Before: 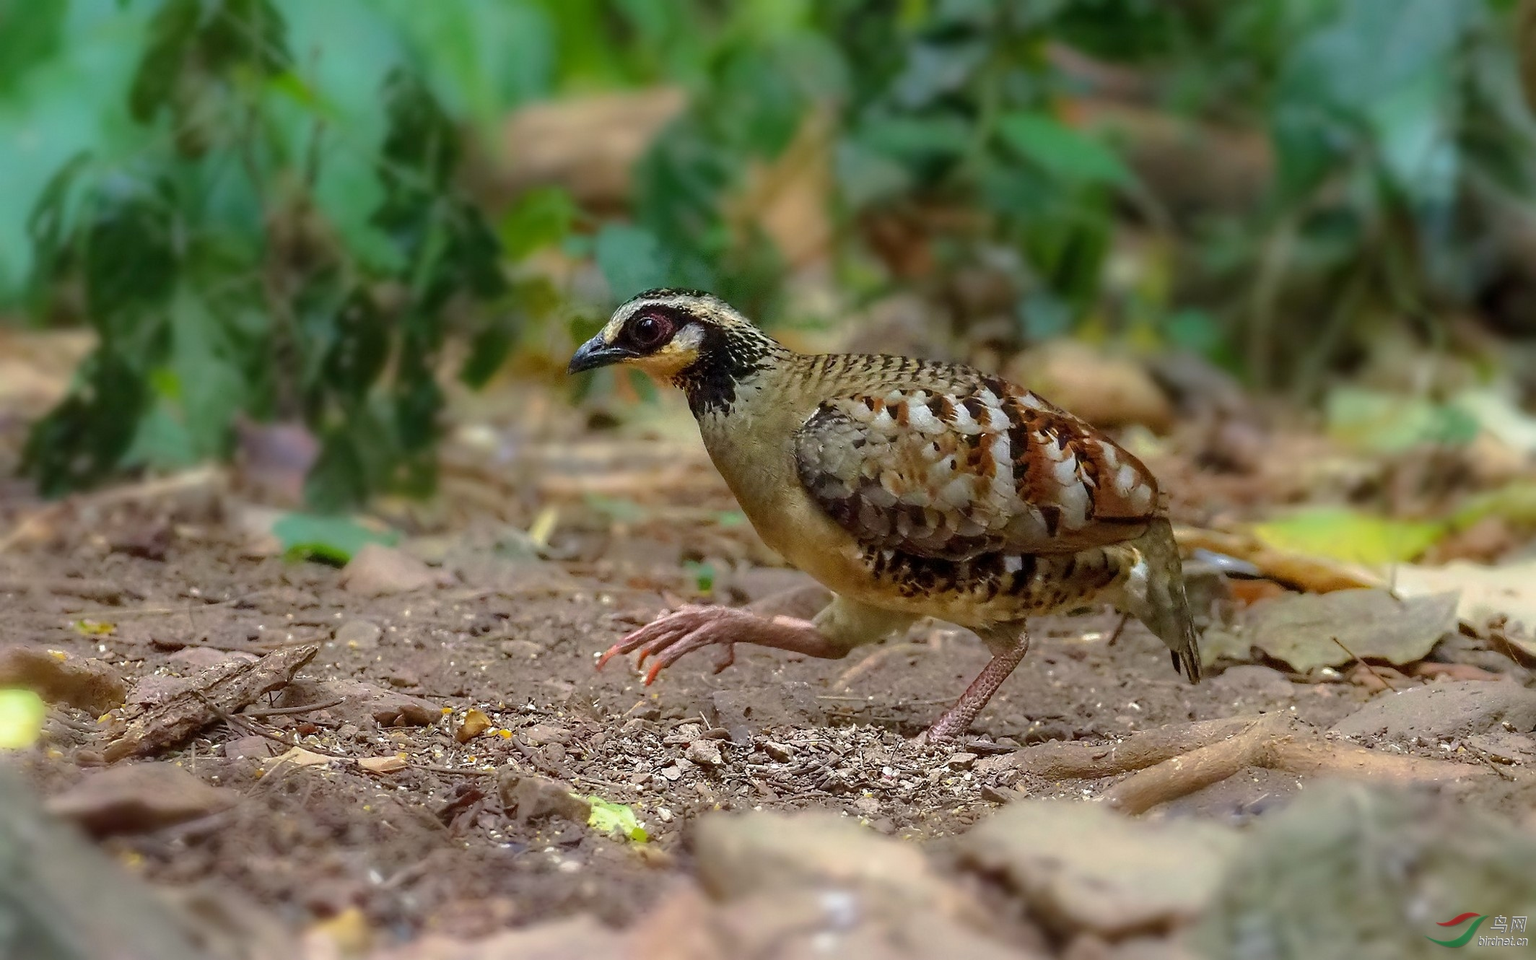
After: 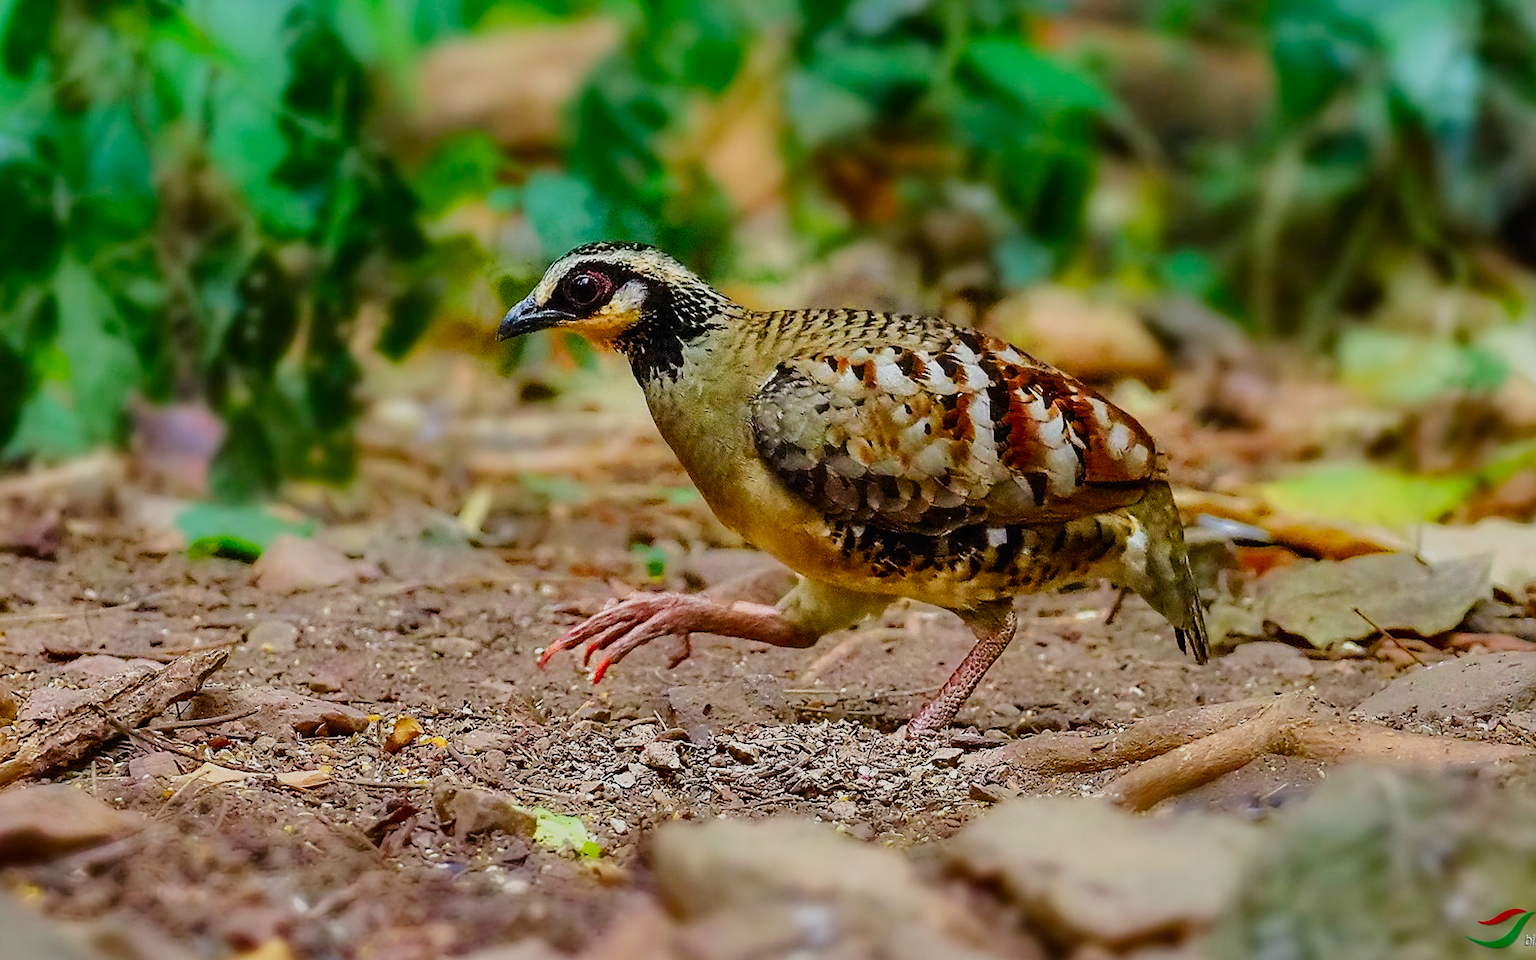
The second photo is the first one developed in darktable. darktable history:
exposure: black level correction 0, exposure 0.593 EV, compensate highlight preservation false
filmic rgb: black relative exposure -5.13 EV, white relative exposure 3.99 EV, hardness 2.89, contrast 1.296, highlights saturation mix -31.01%
color balance rgb: shadows lift › chroma 0.948%, shadows lift › hue 114.66°, global offset › luminance 1.468%, perceptual saturation grading › global saturation 0.947%, perceptual saturation grading › highlights -18.614%, perceptual saturation grading › mid-tones 7.078%, perceptual saturation grading › shadows 27.455%, saturation formula JzAzBz (2021)
crop and rotate: angle 1.66°, left 5.702%, top 5.692%
sharpen: on, module defaults
shadows and highlights: shadows 79.61, white point adjustment -9.15, highlights -61.48, shadows color adjustment 98.01%, highlights color adjustment 59.3%, soften with gaussian
contrast brightness saturation: saturation 0.513
